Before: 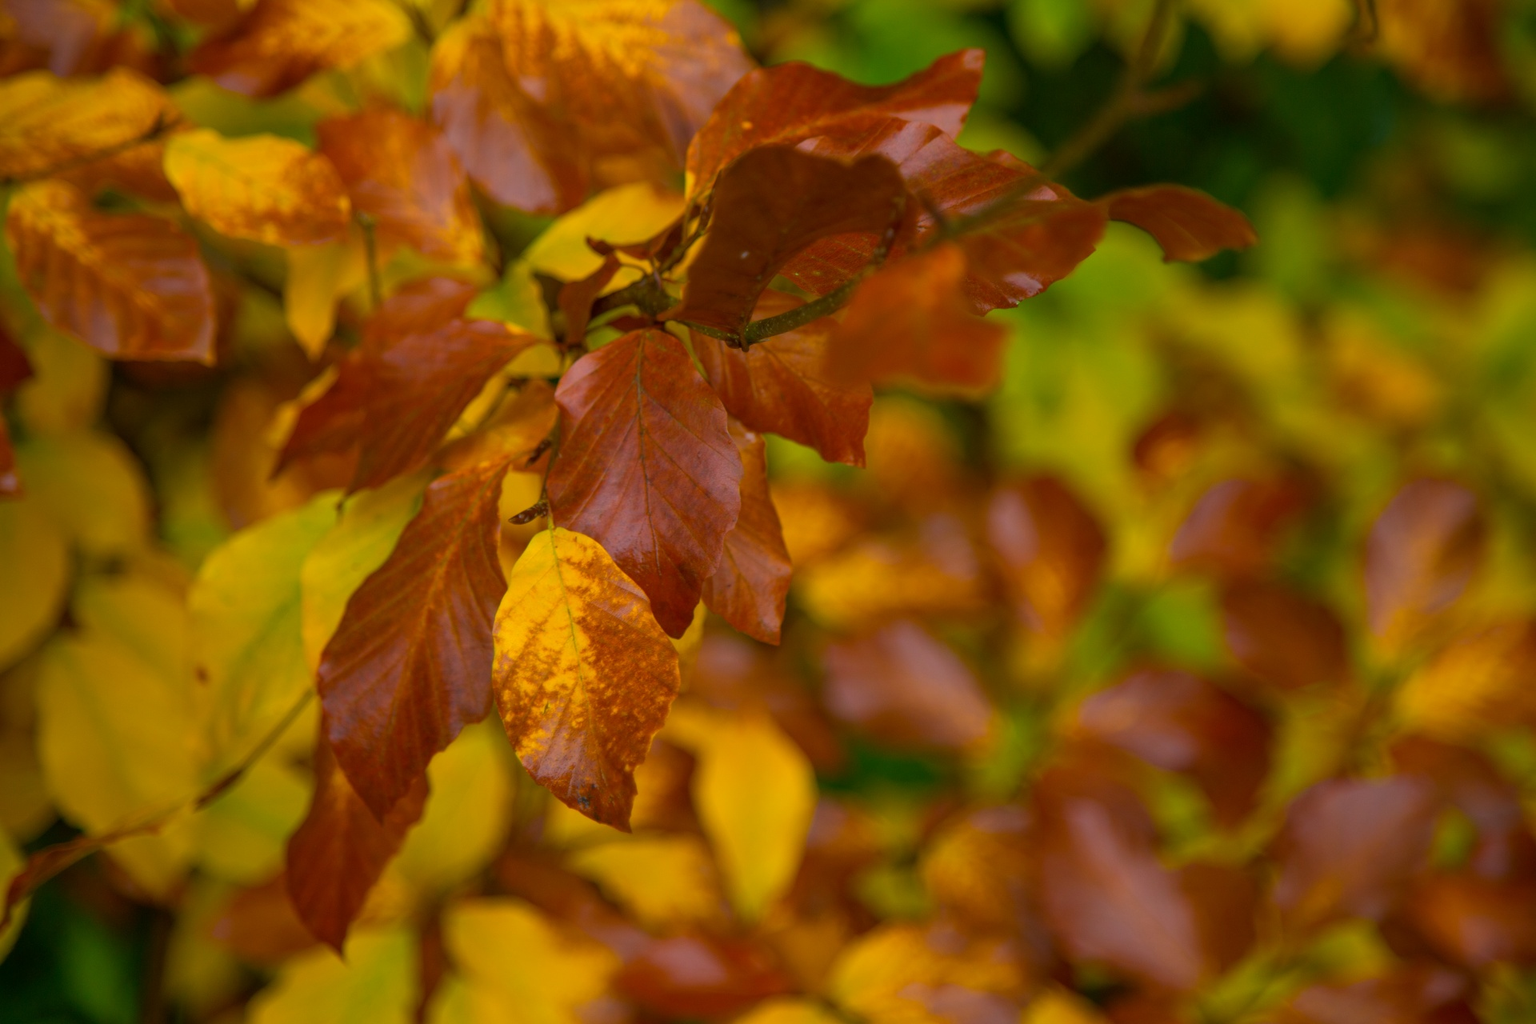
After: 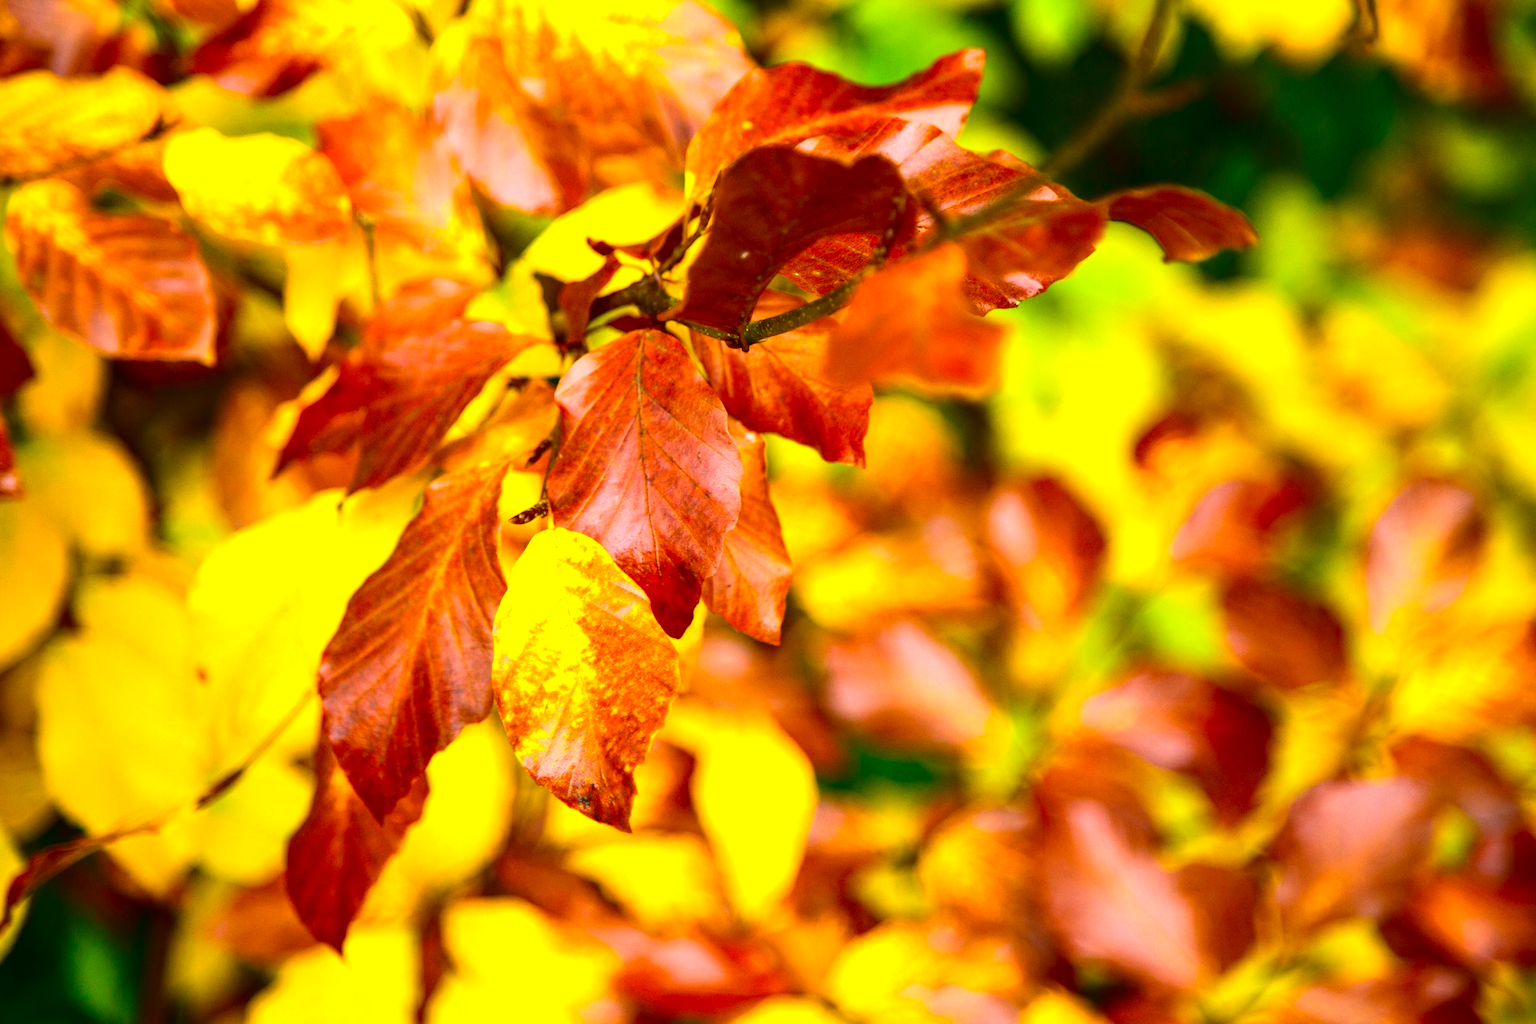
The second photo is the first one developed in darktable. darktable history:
exposure: exposure 2.012 EV, compensate exposure bias true, compensate highlight preservation false
contrast brightness saturation: contrast 0.24, brightness -0.239, saturation 0.139
